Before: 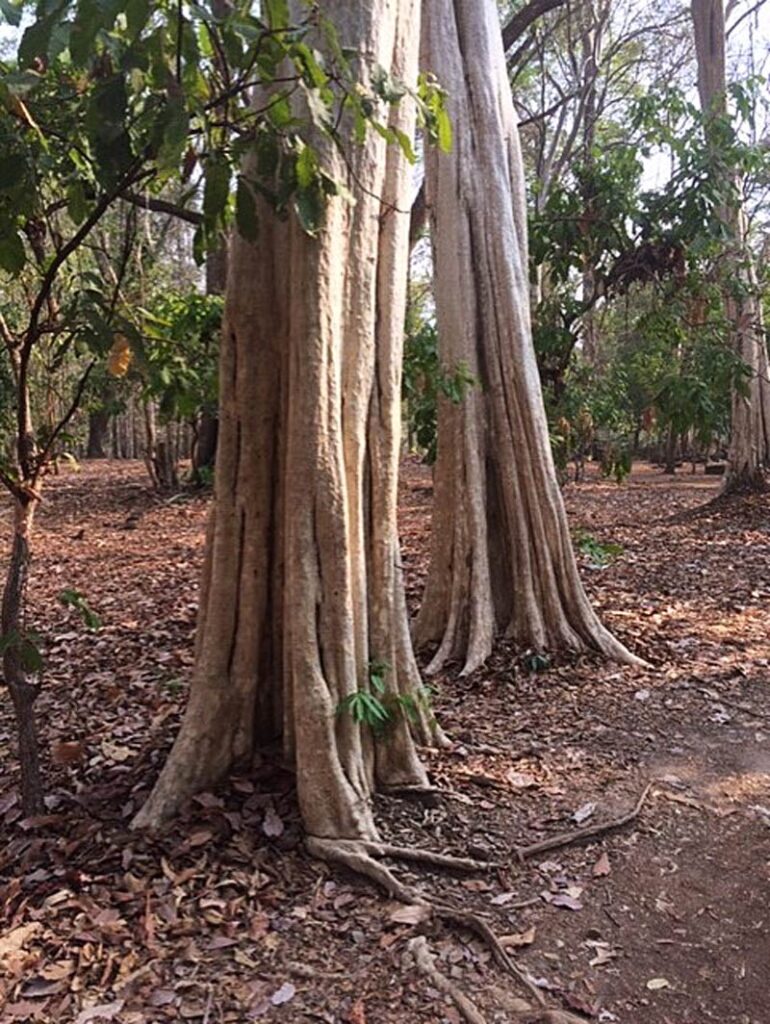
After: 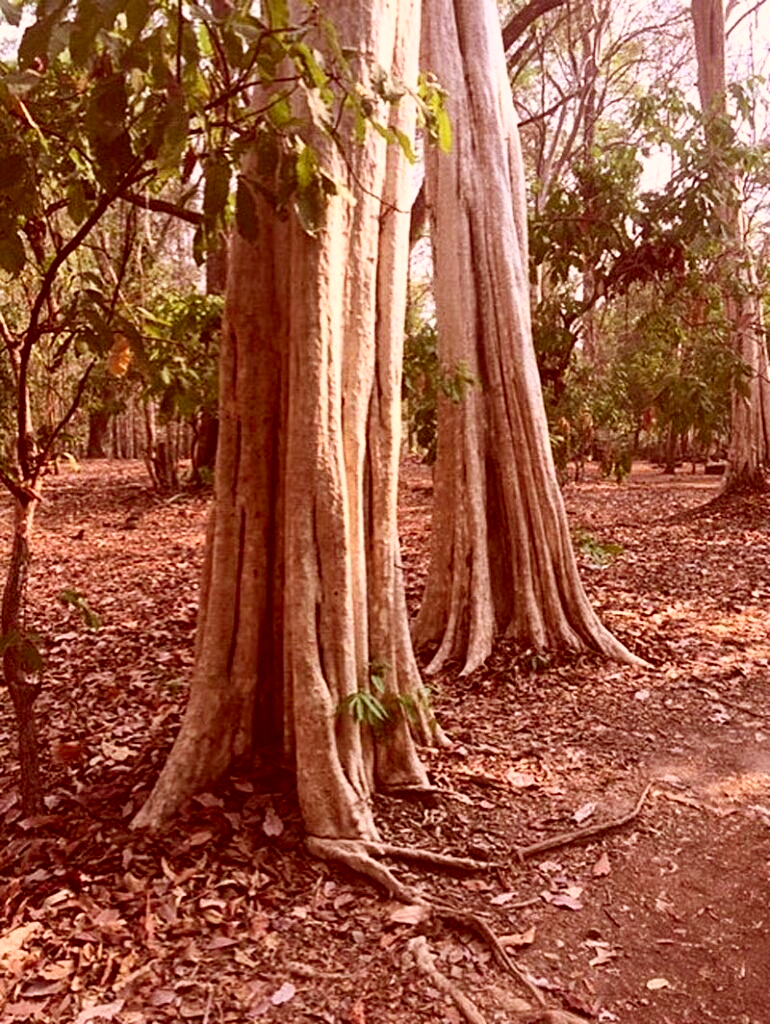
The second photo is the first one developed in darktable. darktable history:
color correction: highlights a* 9.03, highlights b* 8.71, shadows a* 40, shadows b* 40, saturation 0.8
contrast brightness saturation: contrast 0.2, brightness 0.16, saturation 0.22
